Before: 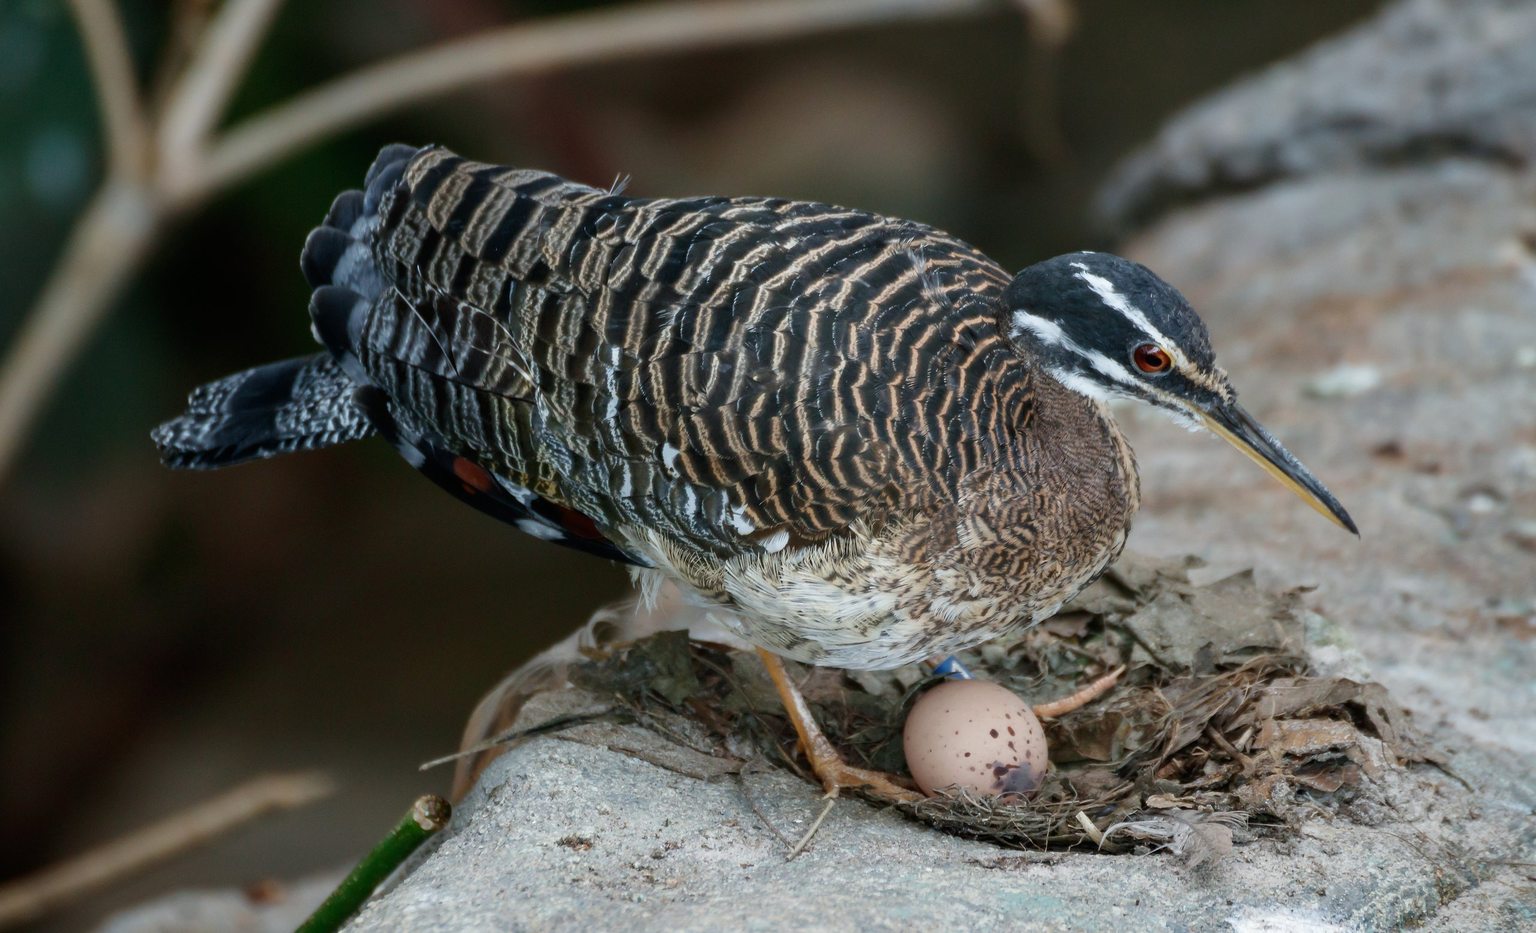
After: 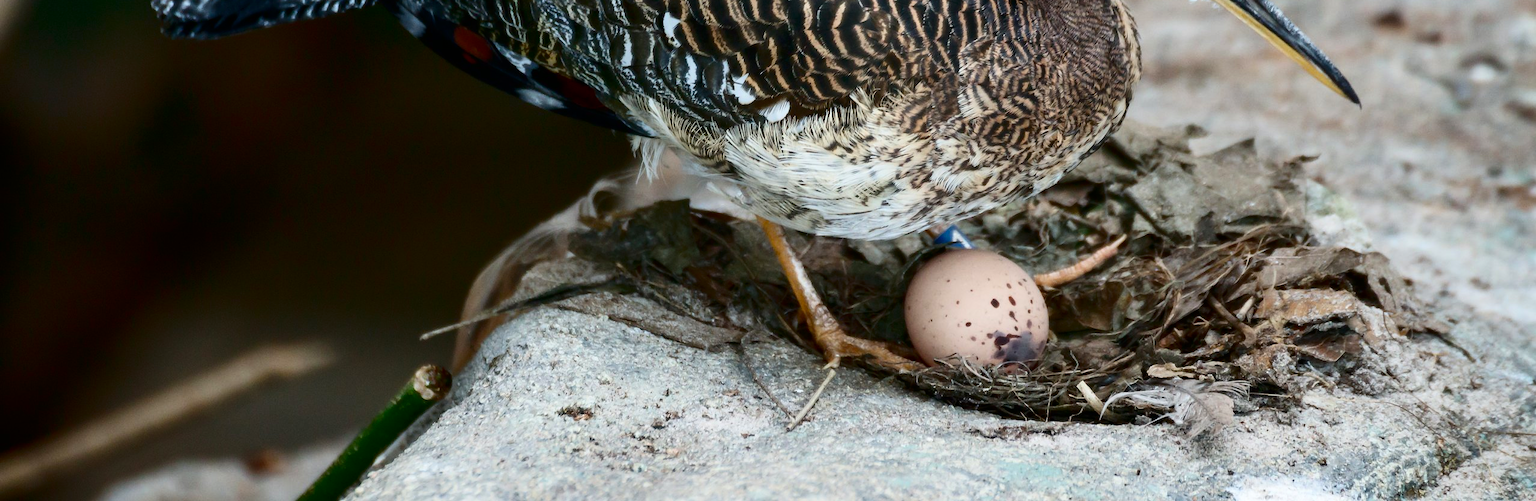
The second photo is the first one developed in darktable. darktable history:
color balance rgb: perceptual saturation grading › global saturation 19.778%
contrast brightness saturation: contrast 0.288
crop and rotate: top 46.199%, right 0.069%
